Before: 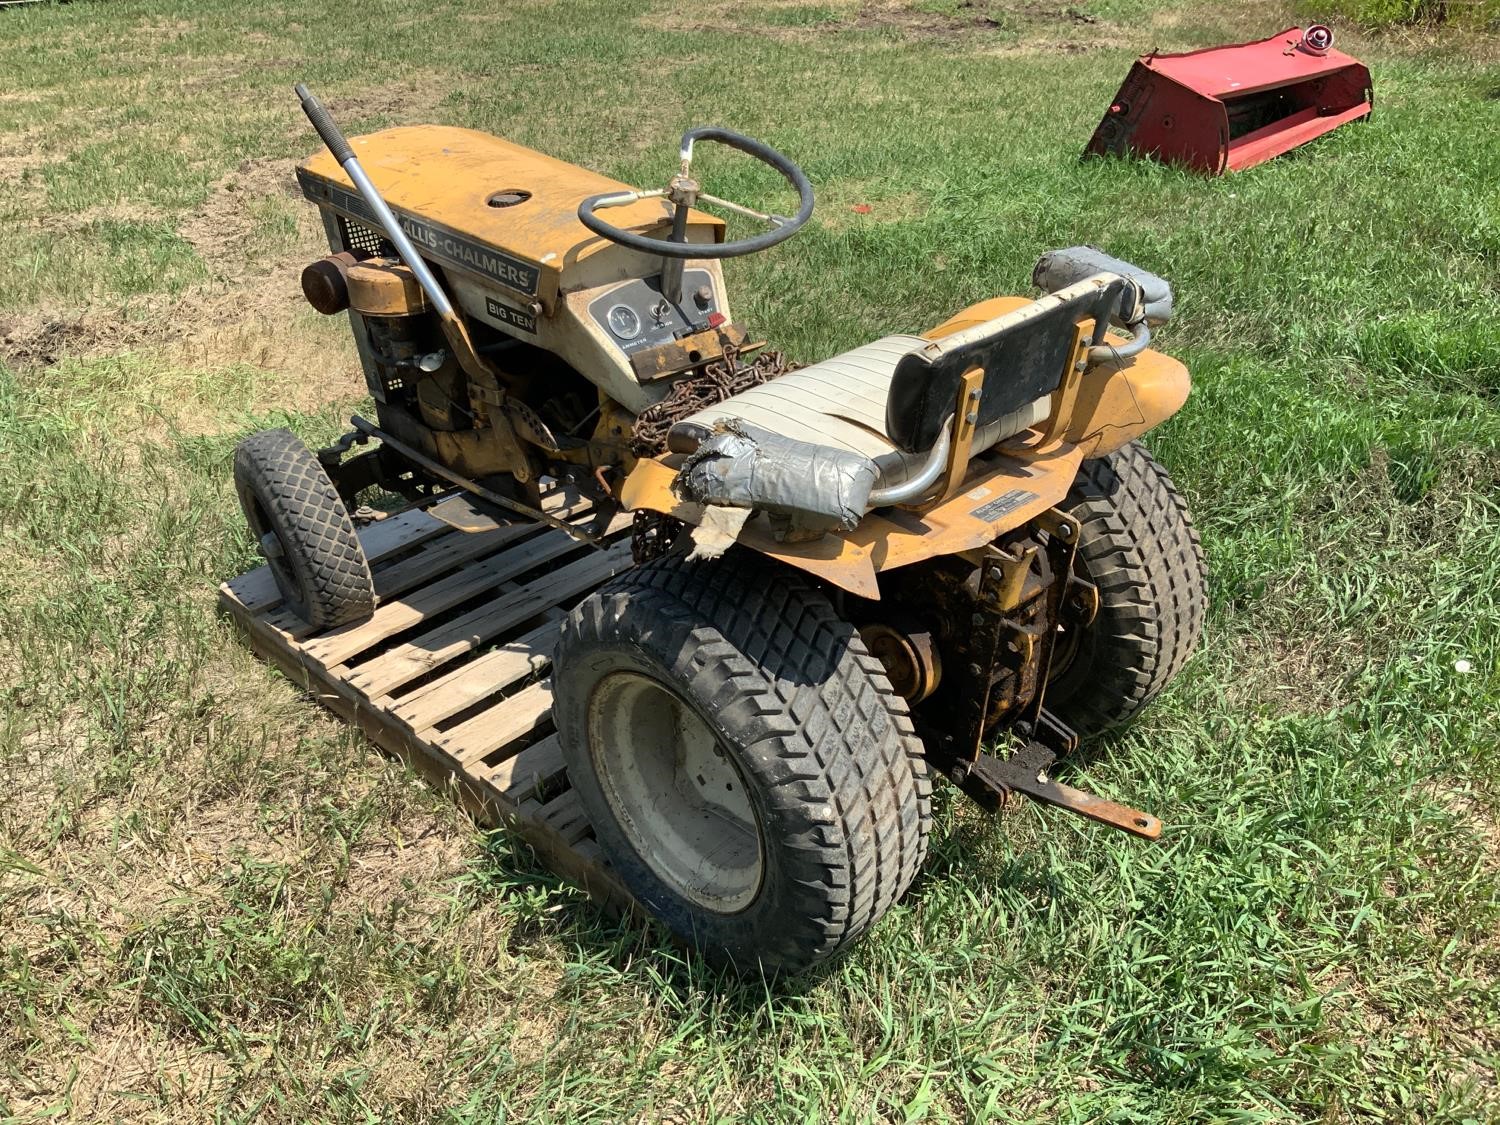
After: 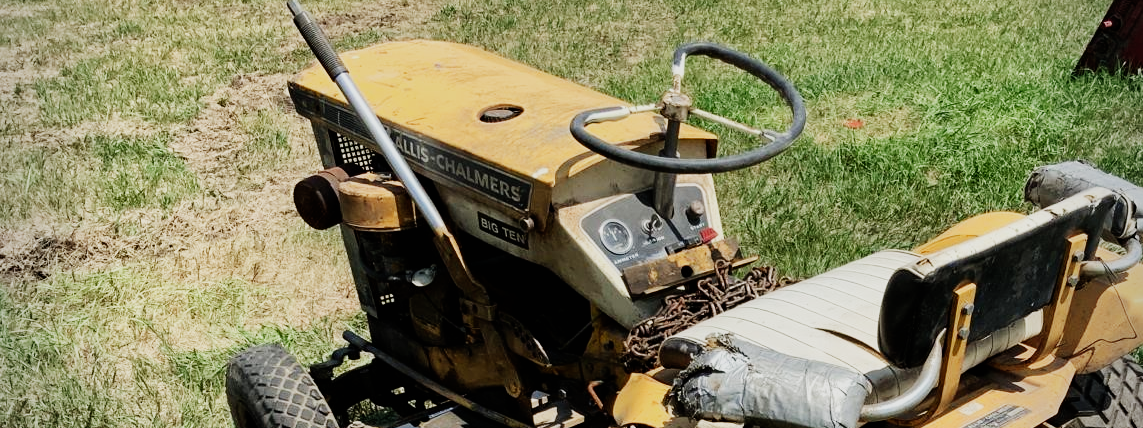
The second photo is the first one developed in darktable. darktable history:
vignetting: unbound false
sigmoid: contrast 1.8, skew -0.2, preserve hue 0%, red attenuation 0.1, red rotation 0.035, green attenuation 0.1, green rotation -0.017, blue attenuation 0.15, blue rotation -0.052, base primaries Rec2020
crop: left 0.579%, top 7.627%, right 23.167%, bottom 54.275%
